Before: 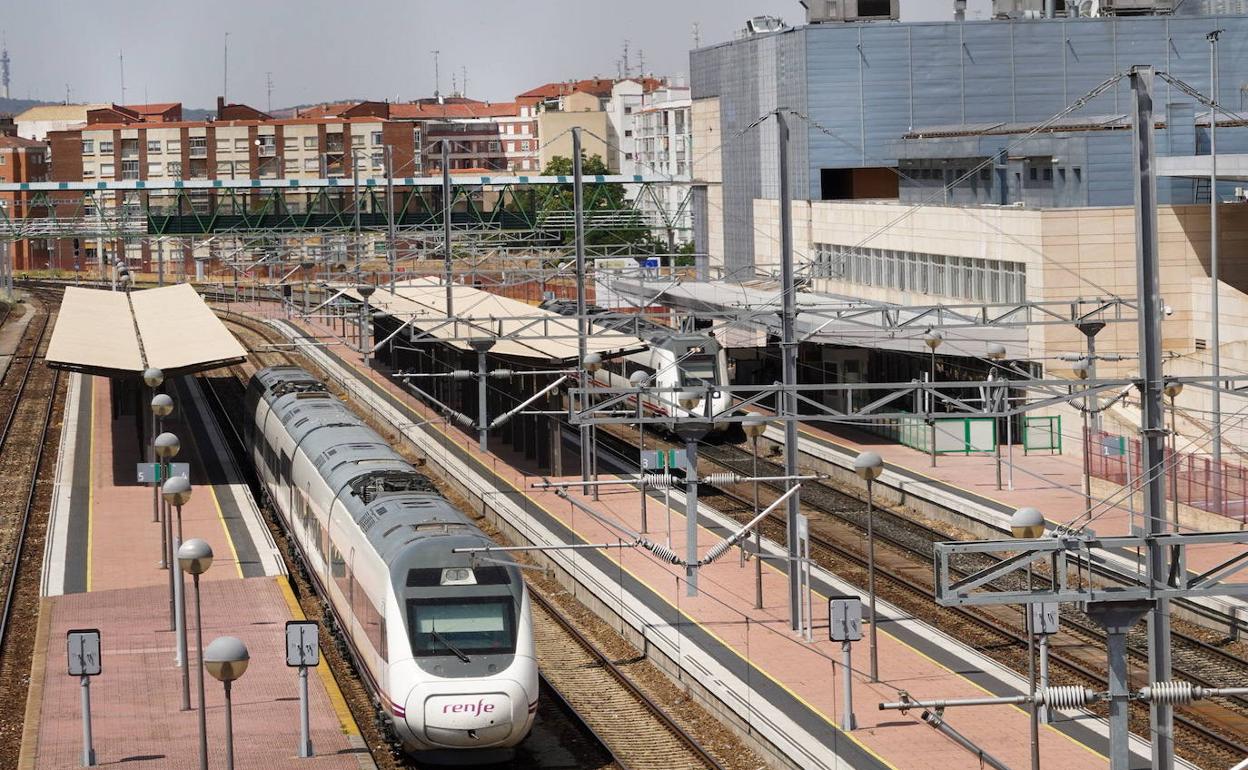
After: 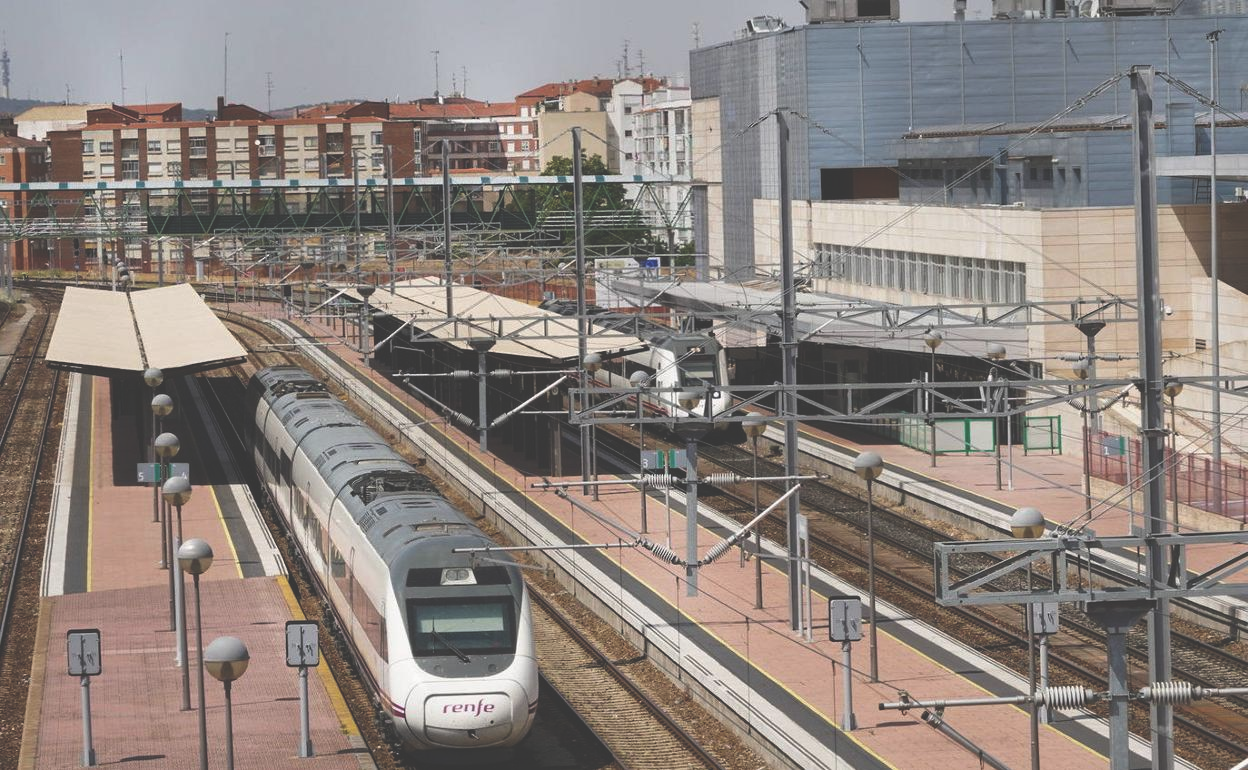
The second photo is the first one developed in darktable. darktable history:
exposure: black level correction -0.063, exposure -0.049 EV, compensate exposure bias true, compensate highlight preservation false
contrast brightness saturation: brightness -0.096
